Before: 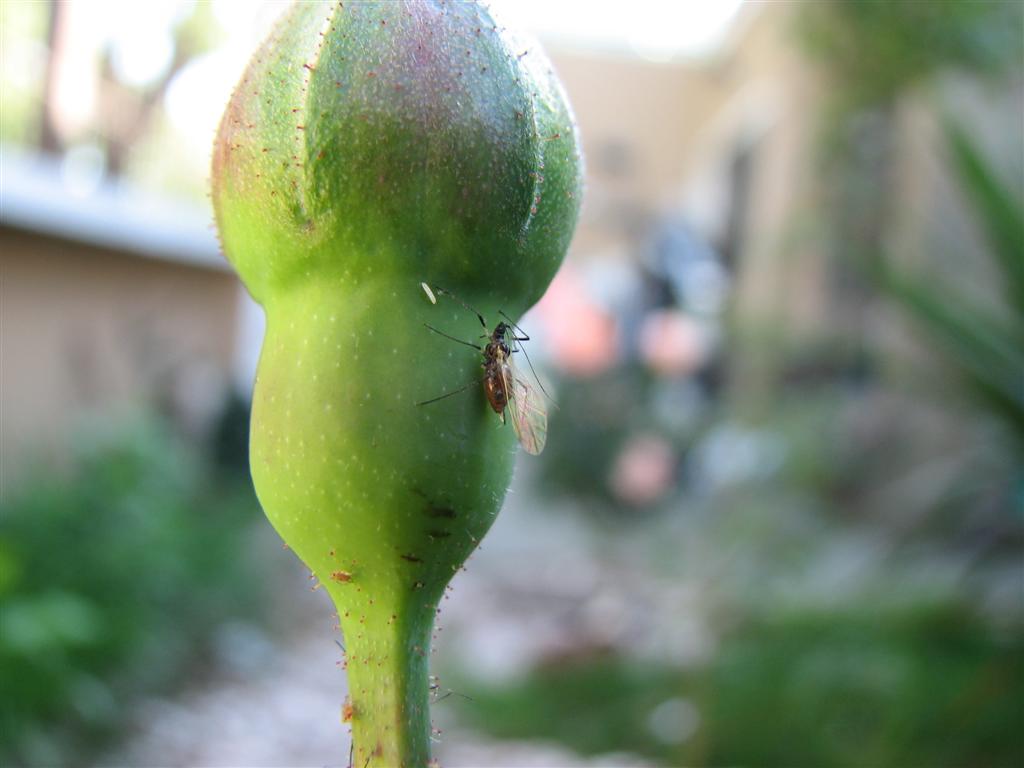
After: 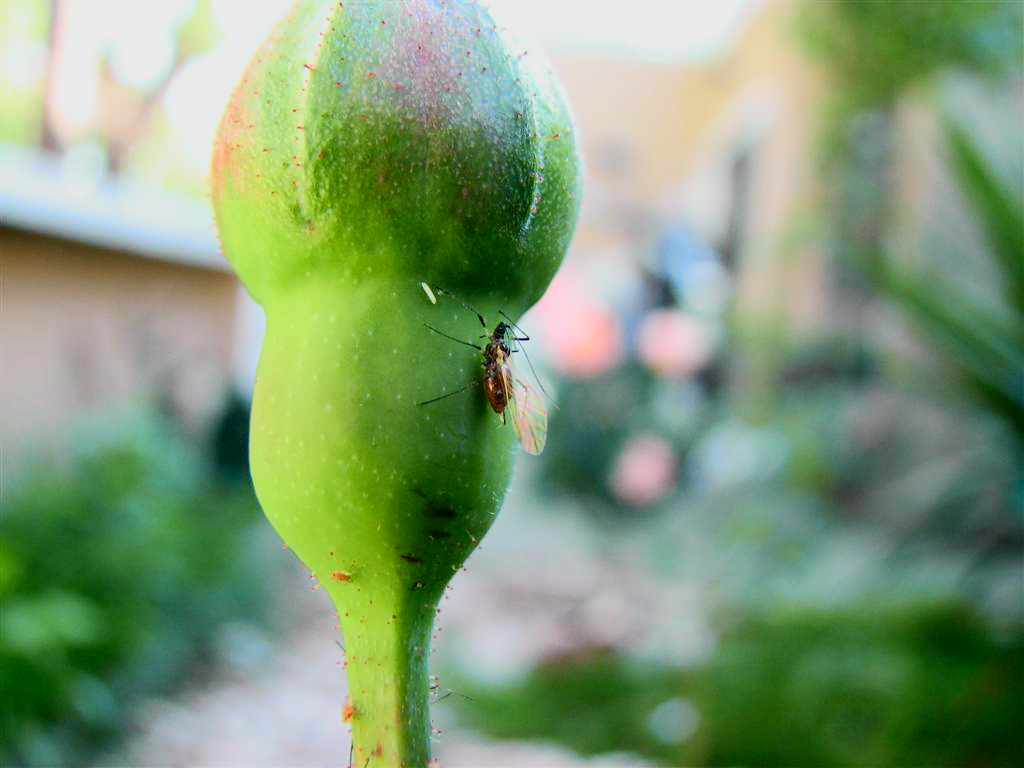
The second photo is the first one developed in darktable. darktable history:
filmic rgb: black relative exposure -7.65 EV, white relative exposure 4.56 EV, hardness 3.61
tone curve: curves: ch0 [(0, 0.003) (0.044, 0.032) (0.12, 0.089) (0.19, 0.164) (0.269, 0.269) (0.473, 0.533) (0.595, 0.695) (0.718, 0.823) (0.855, 0.931) (1, 0.982)]; ch1 [(0, 0) (0.243, 0.245) (0.427, 0.387) (0.493, 0.481) (0.501, 0.5) (0.521, 0.528) (0.554, 0.586) (0.607, 0.655) (0.671, 0.735) (0.796, 0.85) (1, 1)]; ch2 [(0, 0) (0.249, 0.216) (0.357, 0.317) (0.448, 0.432) (0.478, 0.492) (0.498, 0.499) (0.517, 0.519) (0.537, 0.57) (0.569, 0.623) (0.61, 0.663) (0.706, 0.75) (0.808, 0.809) (0.991, 0.968)], color space Lab, independent channels, preserve colors none
